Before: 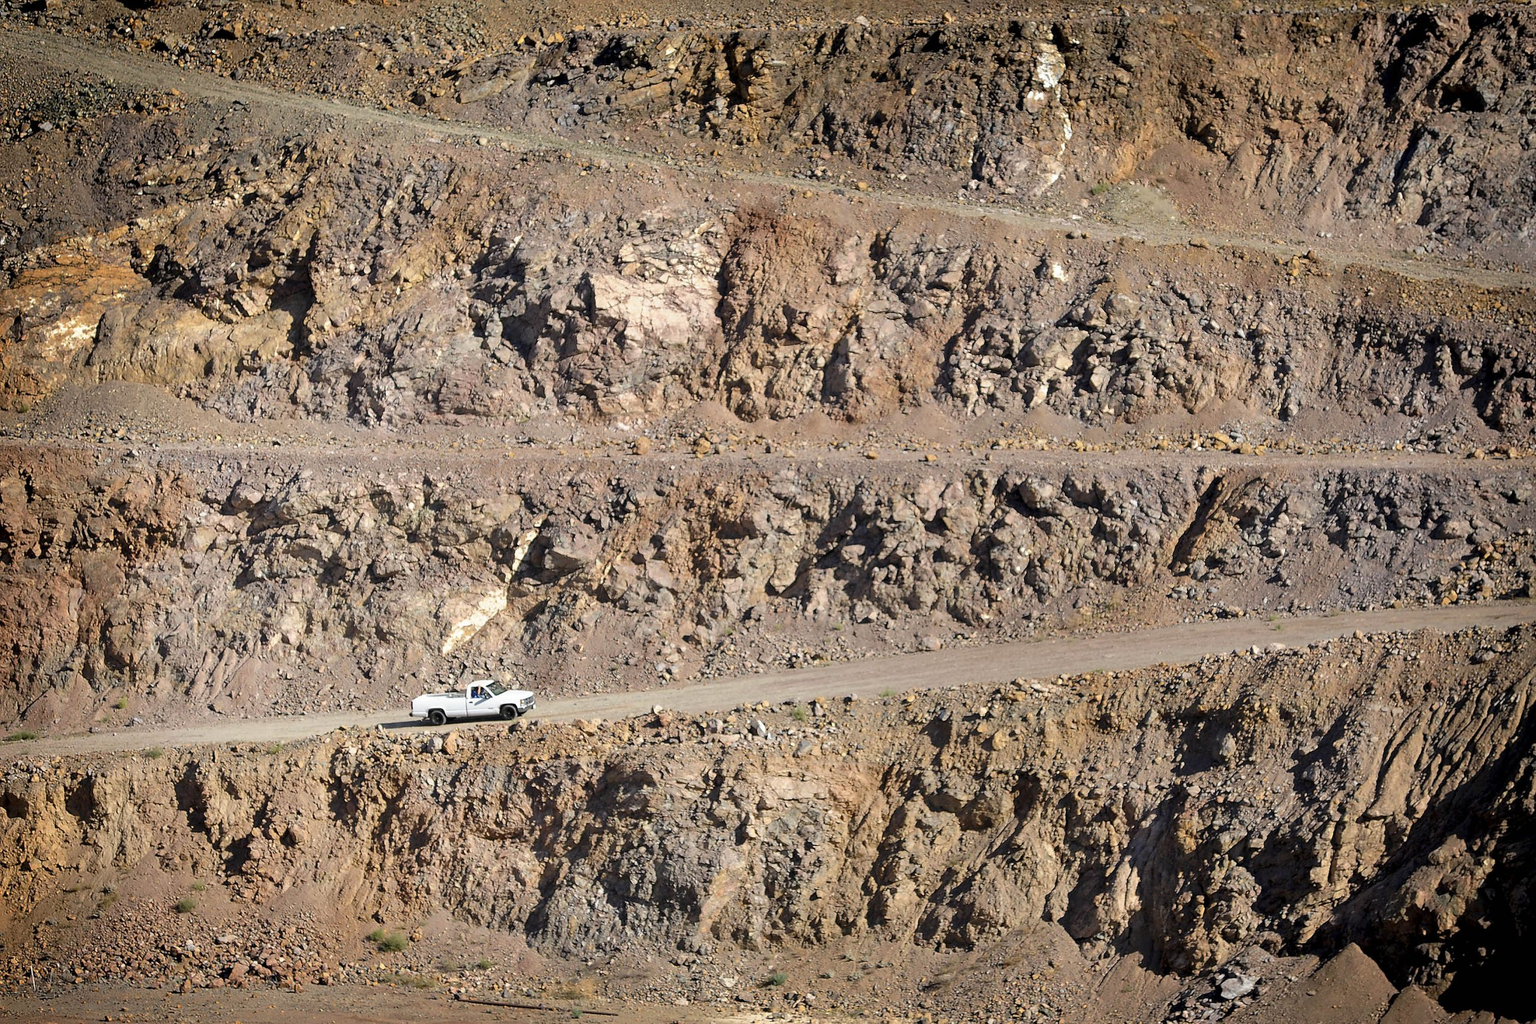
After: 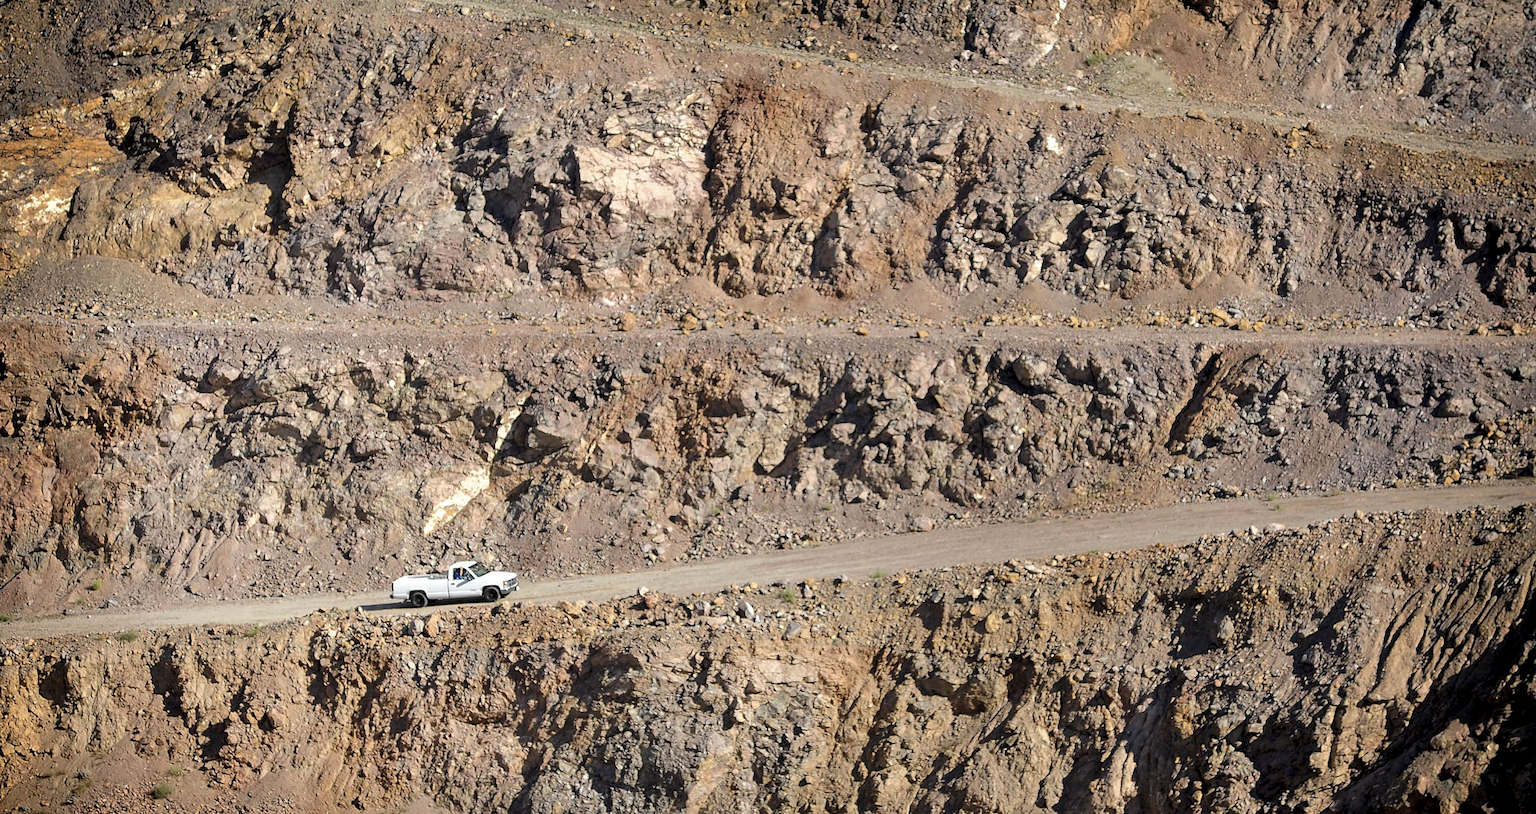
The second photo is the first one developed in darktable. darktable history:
local contrast: highlights 100%, shadows 100%, detail 120%, midtone range 0.2
crop and rotate: left 1.814%, top 12.818%, right 0.25%, bottom 9.225%
